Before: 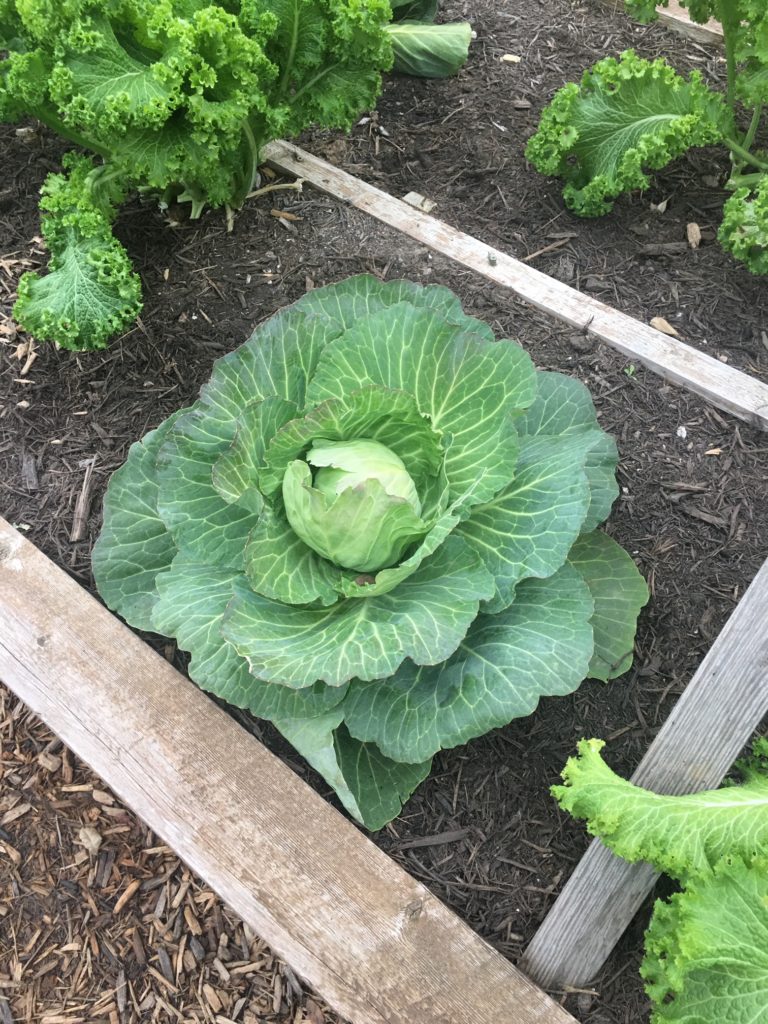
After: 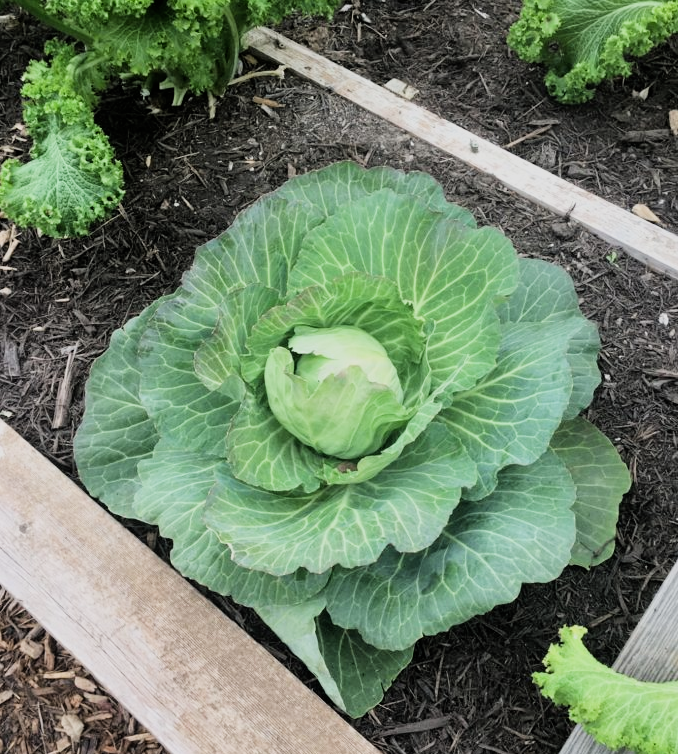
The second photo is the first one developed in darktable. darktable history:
crop and rotate: left 2.4%, top 11.057%, right 9.239%, bottom 15.289%
filmic rgb: black relative exposure -7.5 EV, white relative exposure 4.99 EV, hardness 3.31, contrast 1.296, iterations of high-quality reconstruction 0
